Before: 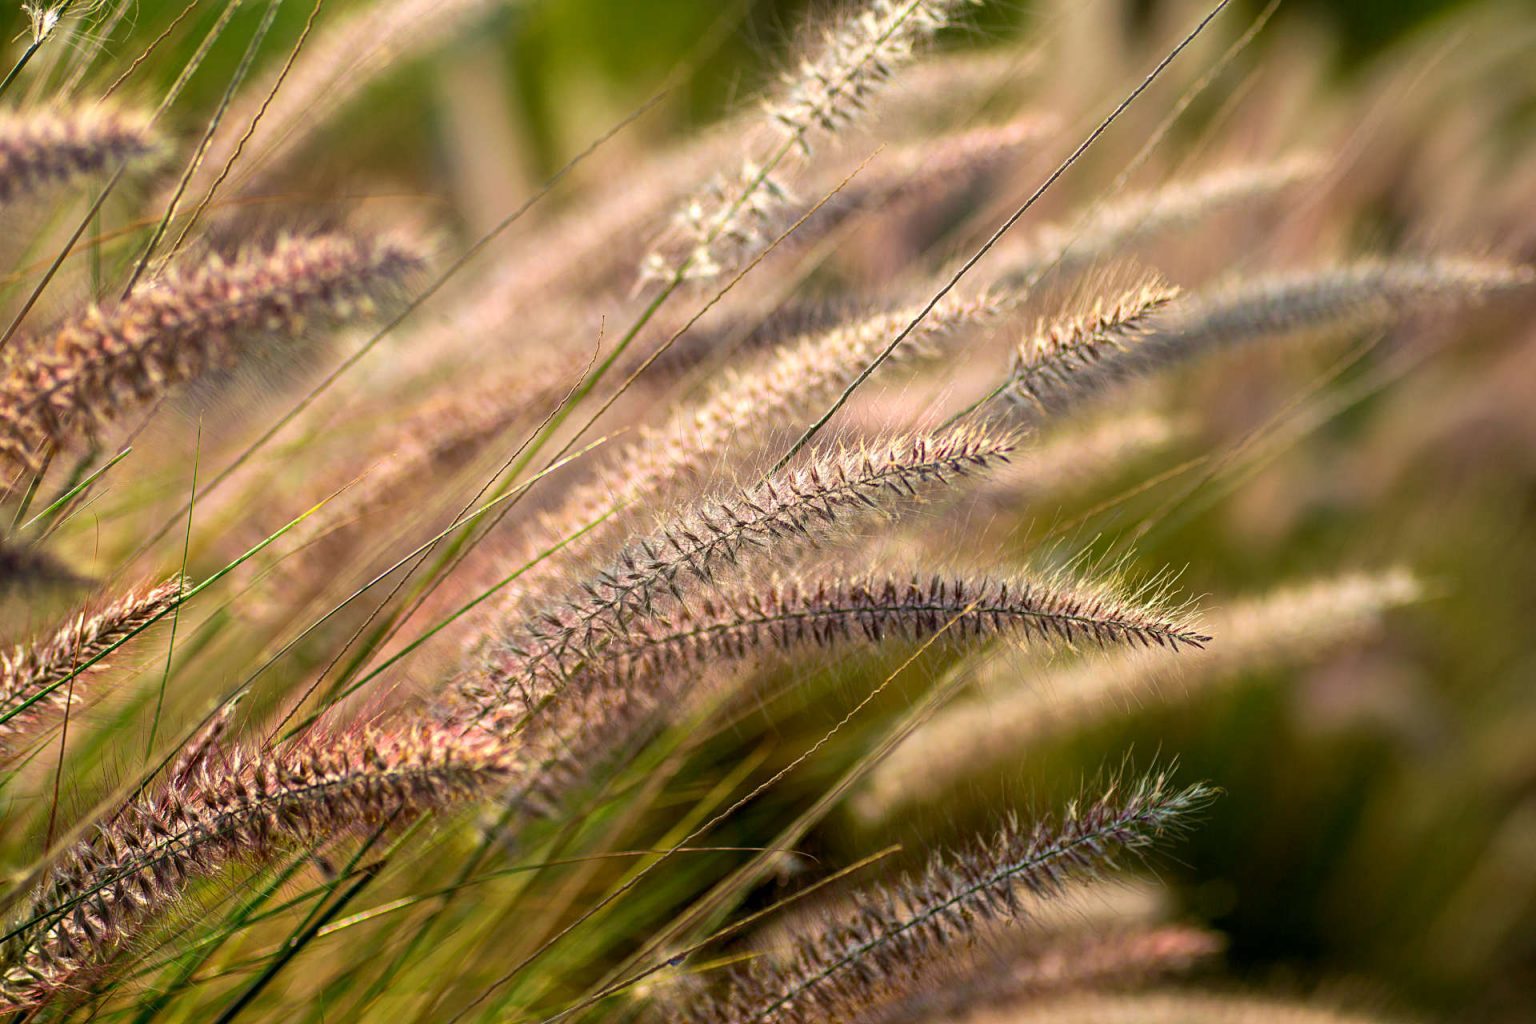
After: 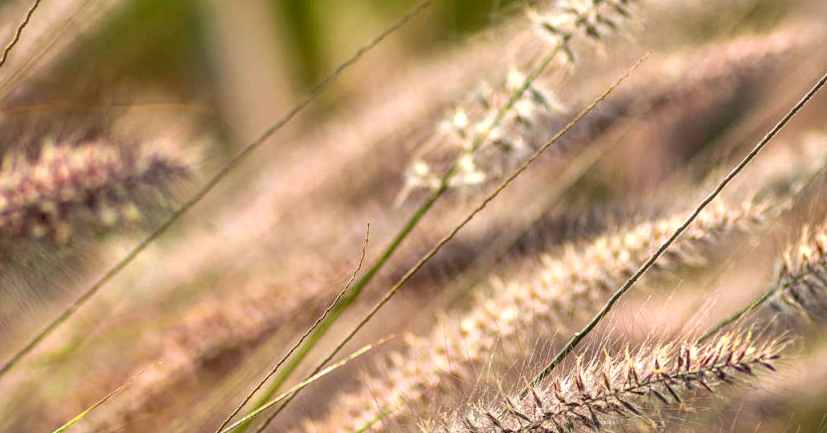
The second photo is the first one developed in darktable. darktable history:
crop: left 15.306%, top 9.065%, right 30.789%, bottom 48.638%
exposure: black level correction 0.004, exposure 0.014 EV, compensate highlight preservation false
vignetting: fall-off start 100%, brightness -0.282, width/height ratio 1.31
local contrast: on, module defaults
